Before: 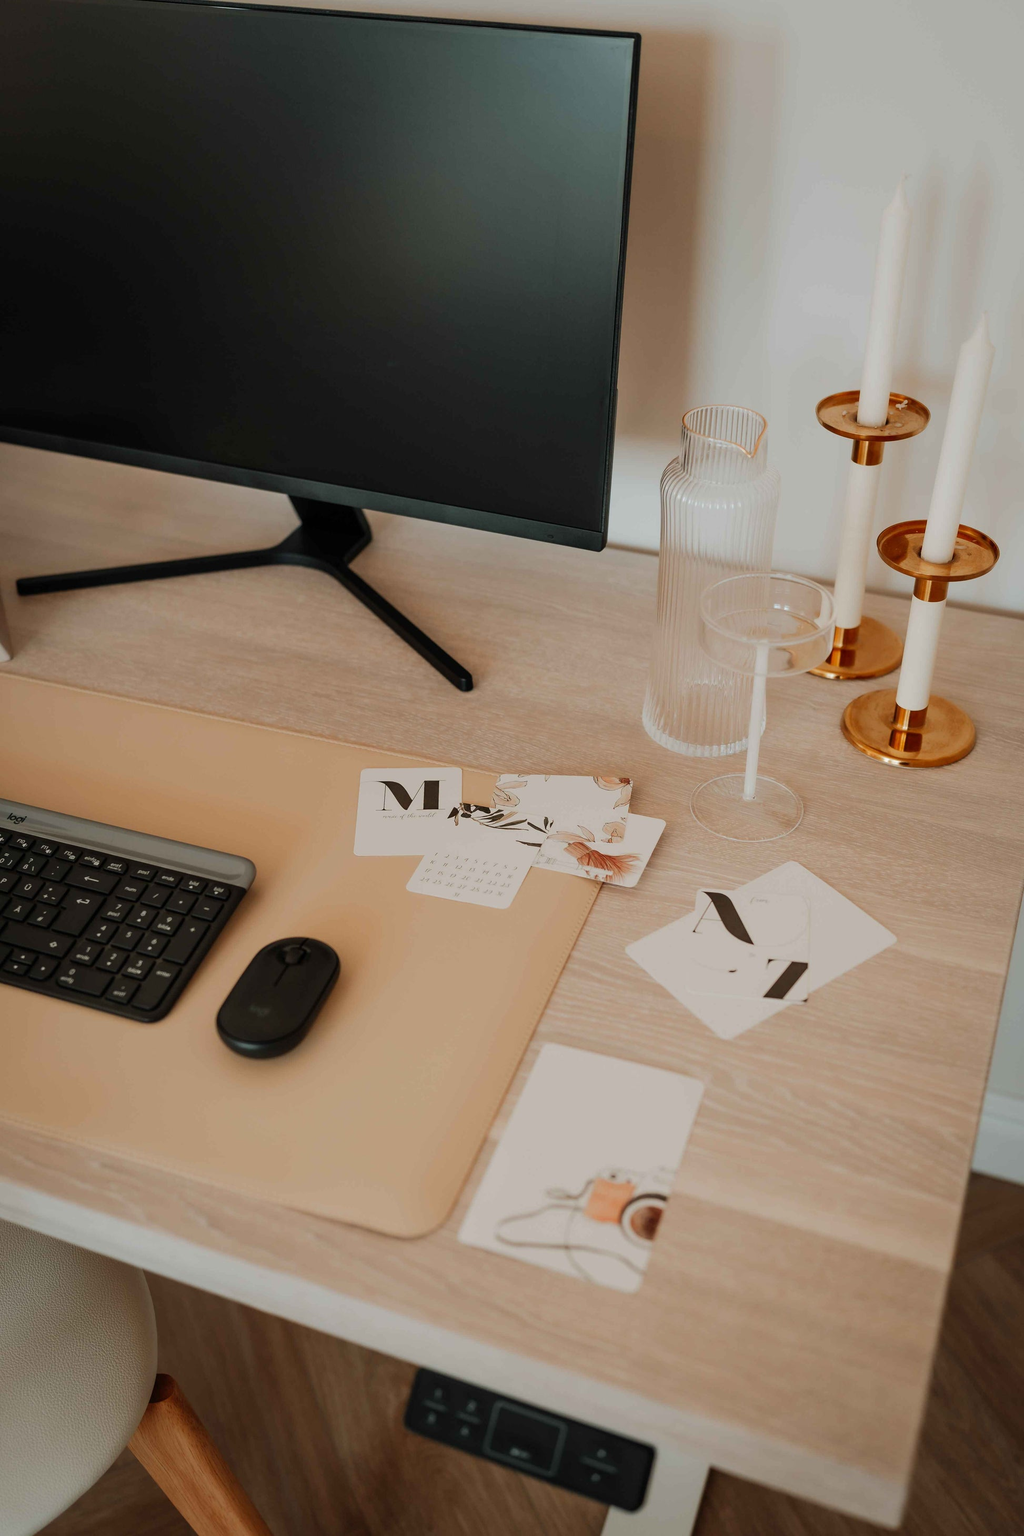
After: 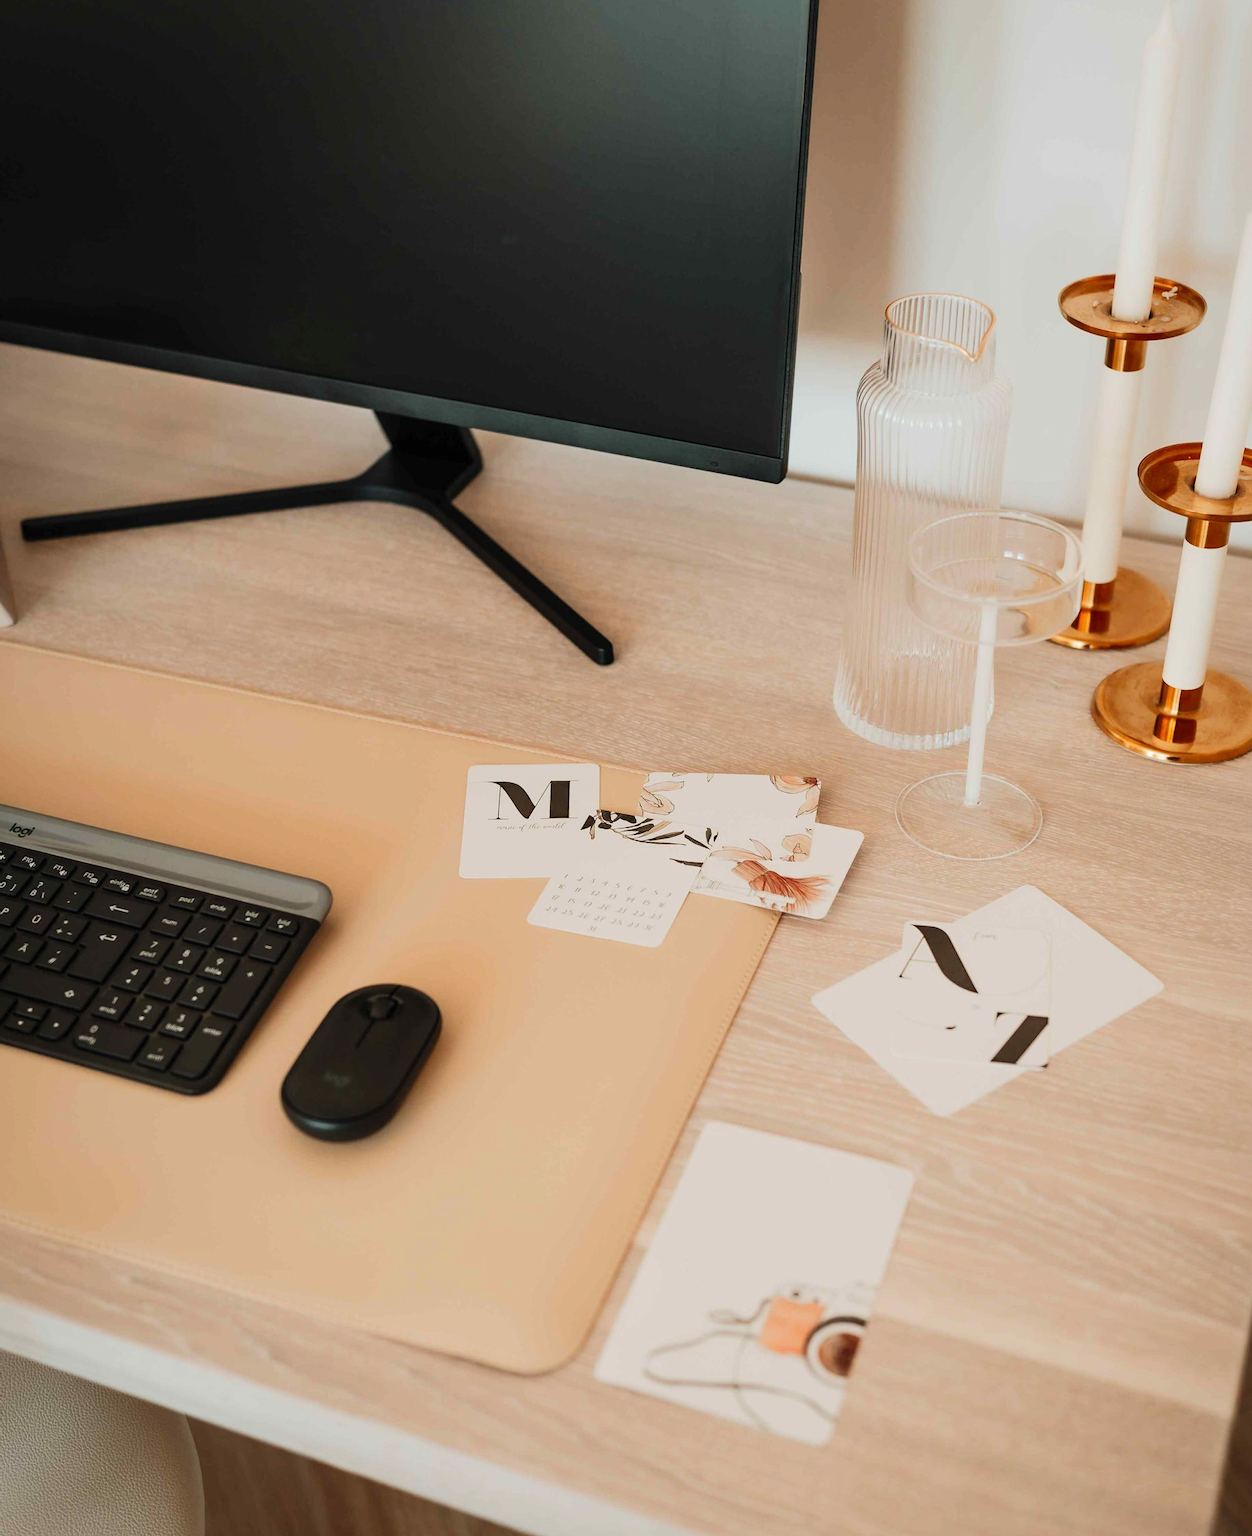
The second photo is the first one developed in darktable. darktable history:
crop and rotate: angle 0.03°, top 11.643%, right 5.651%, bottom 11.189%
contrast brightness saturation: contrast 0.2, brightness 0.15, saturation 0.14
